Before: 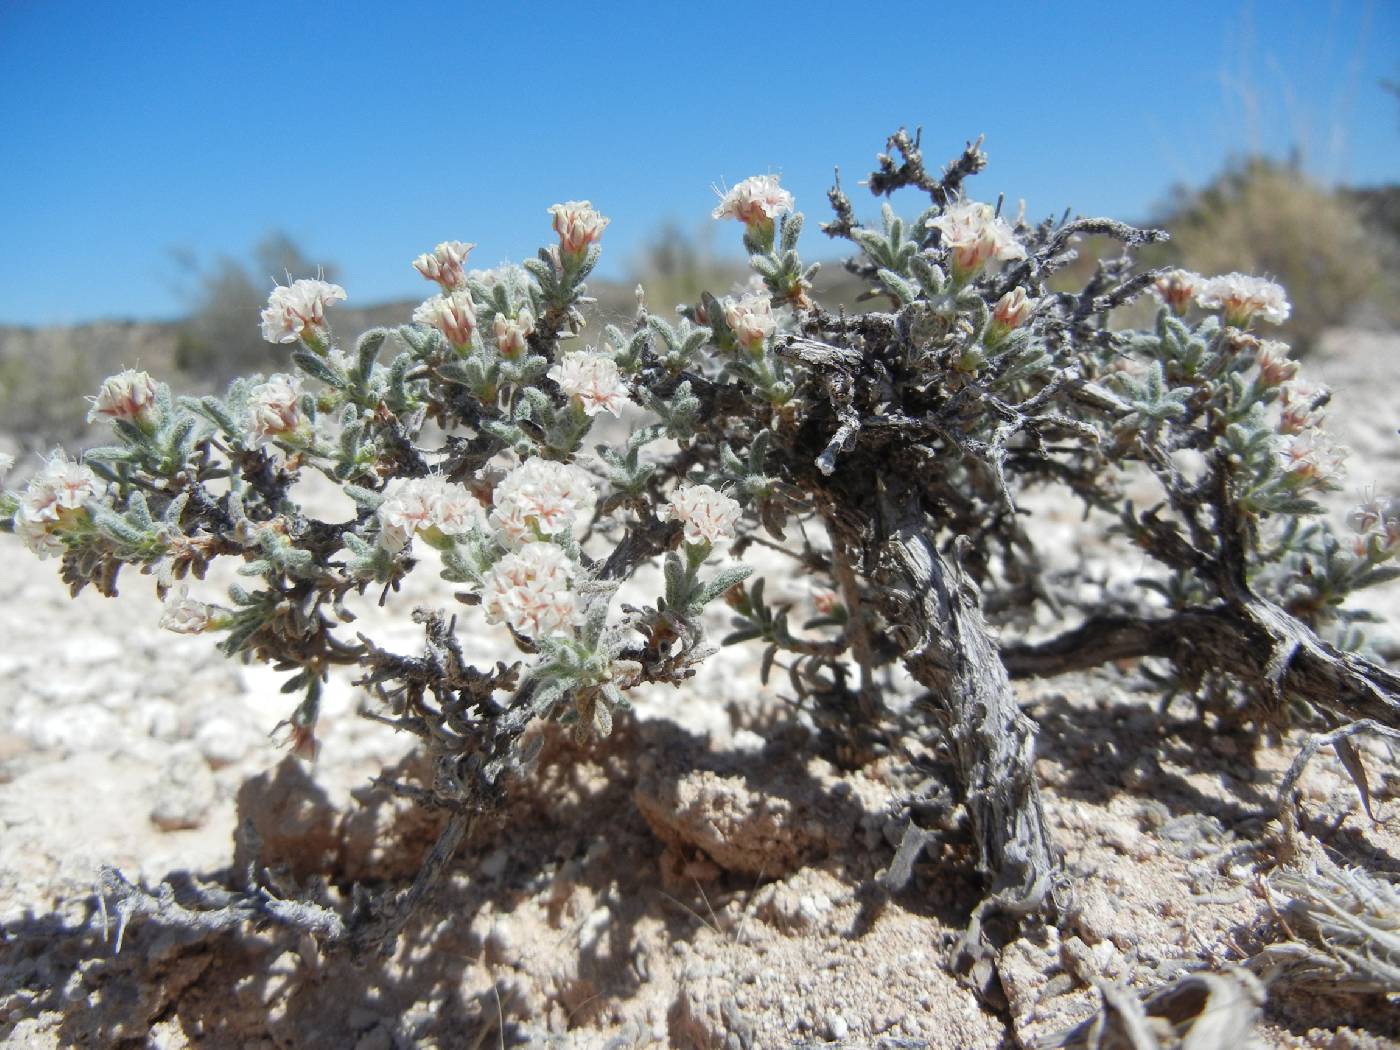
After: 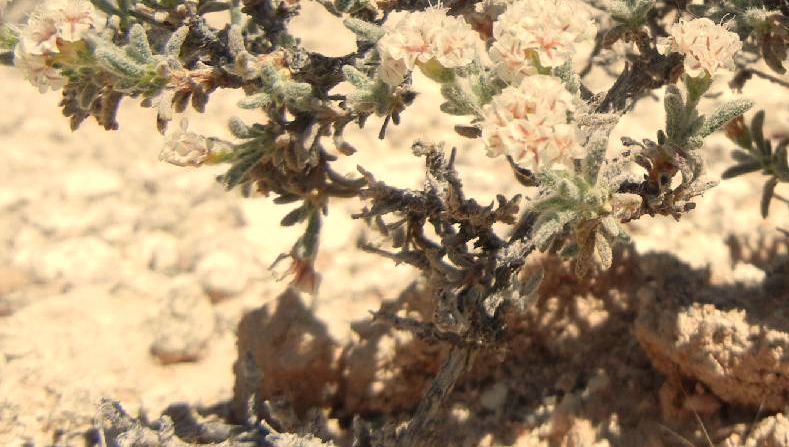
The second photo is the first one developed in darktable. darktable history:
crop: top 44.483%, right 43.593%, bottom 12.892%
white balance: red 1.138, green 0.996, blue 0.812
